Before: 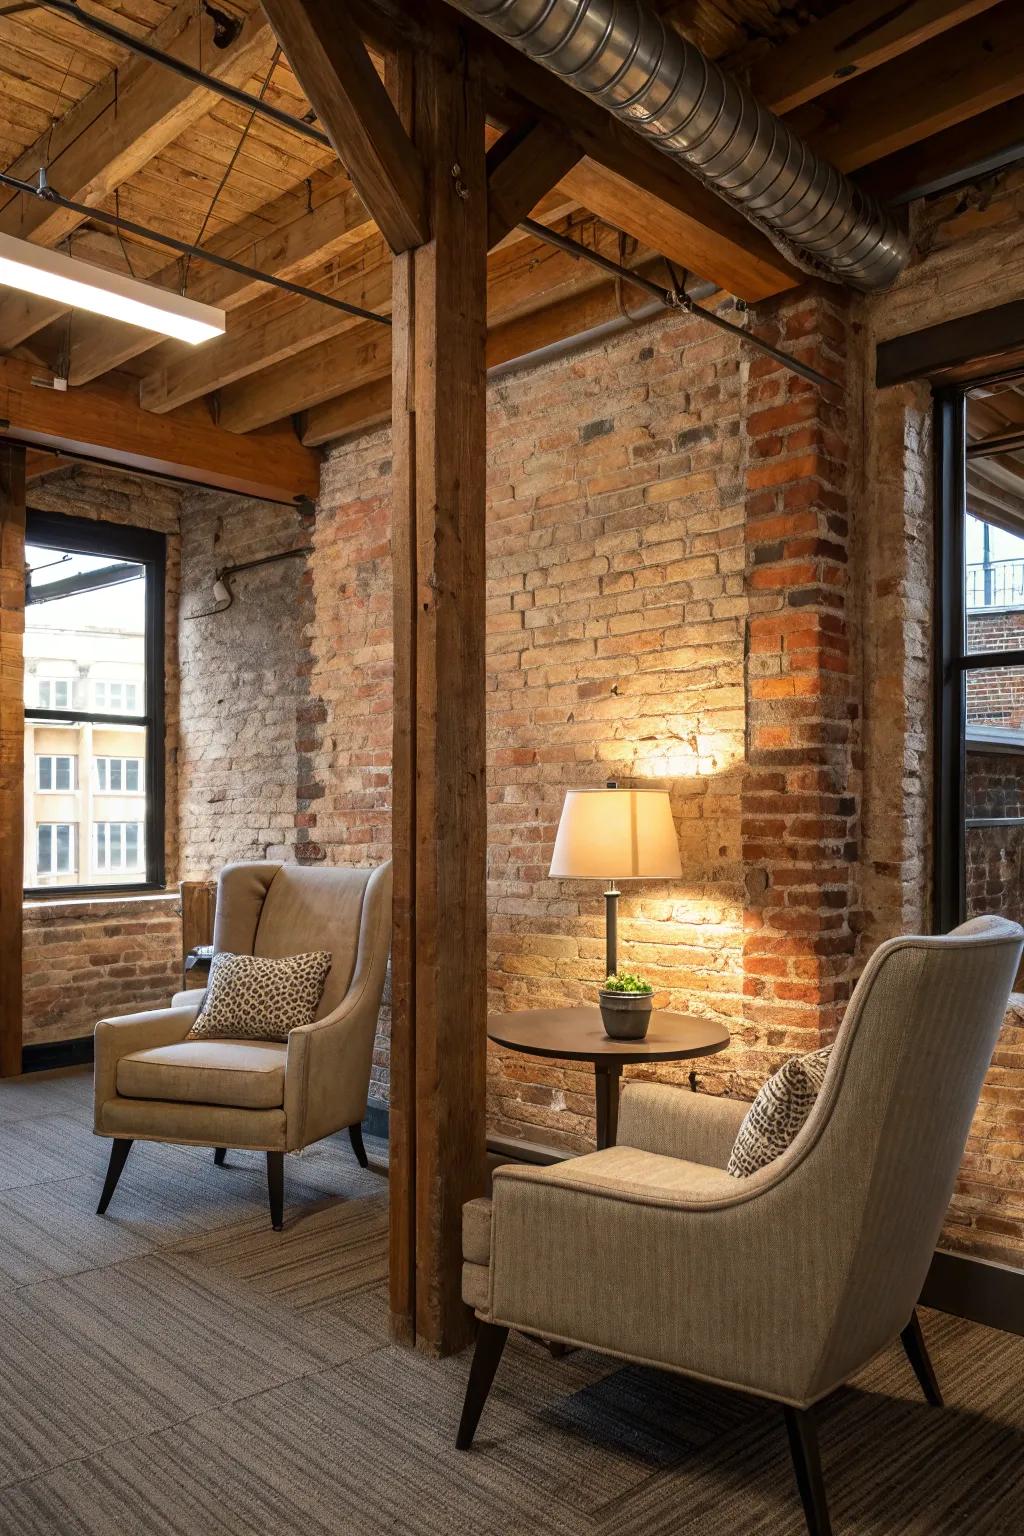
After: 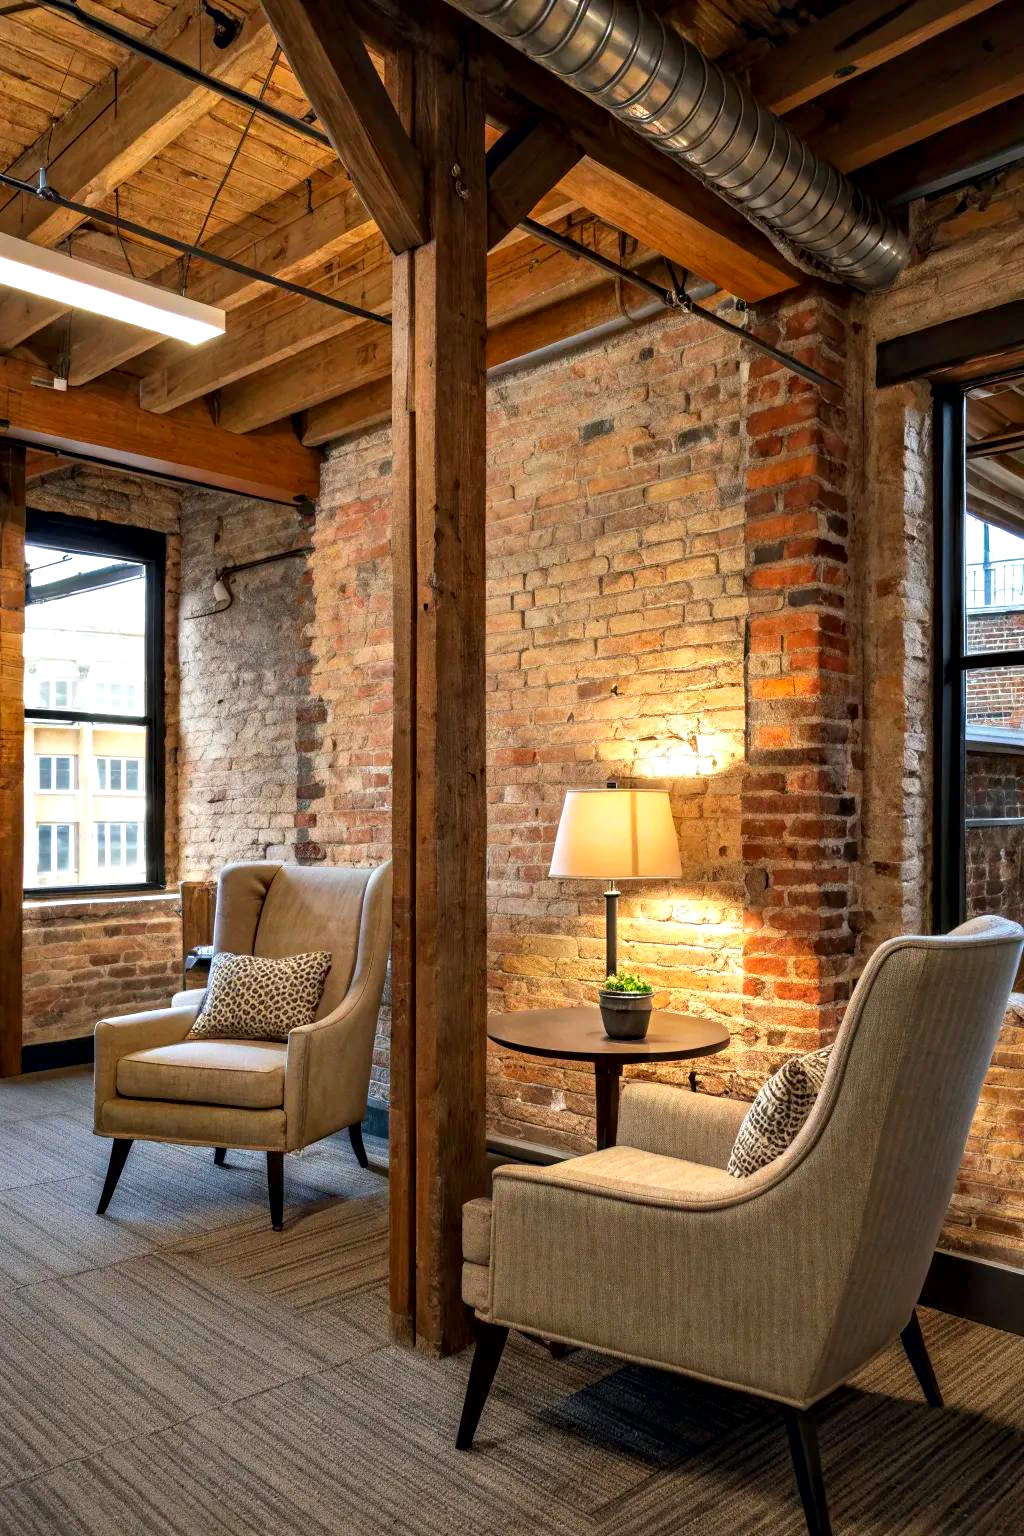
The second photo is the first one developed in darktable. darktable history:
contrast equalizer: octaves 7, y [[0.528, 0.548, 0.563, 0.562, 0.546, 0.526], [0.55 ×6], [0 ×6], [0 ×6], [0 ×6]]
contrast brightness saturation: contrast 0.031, brightness 0.059, saturation 0.132
